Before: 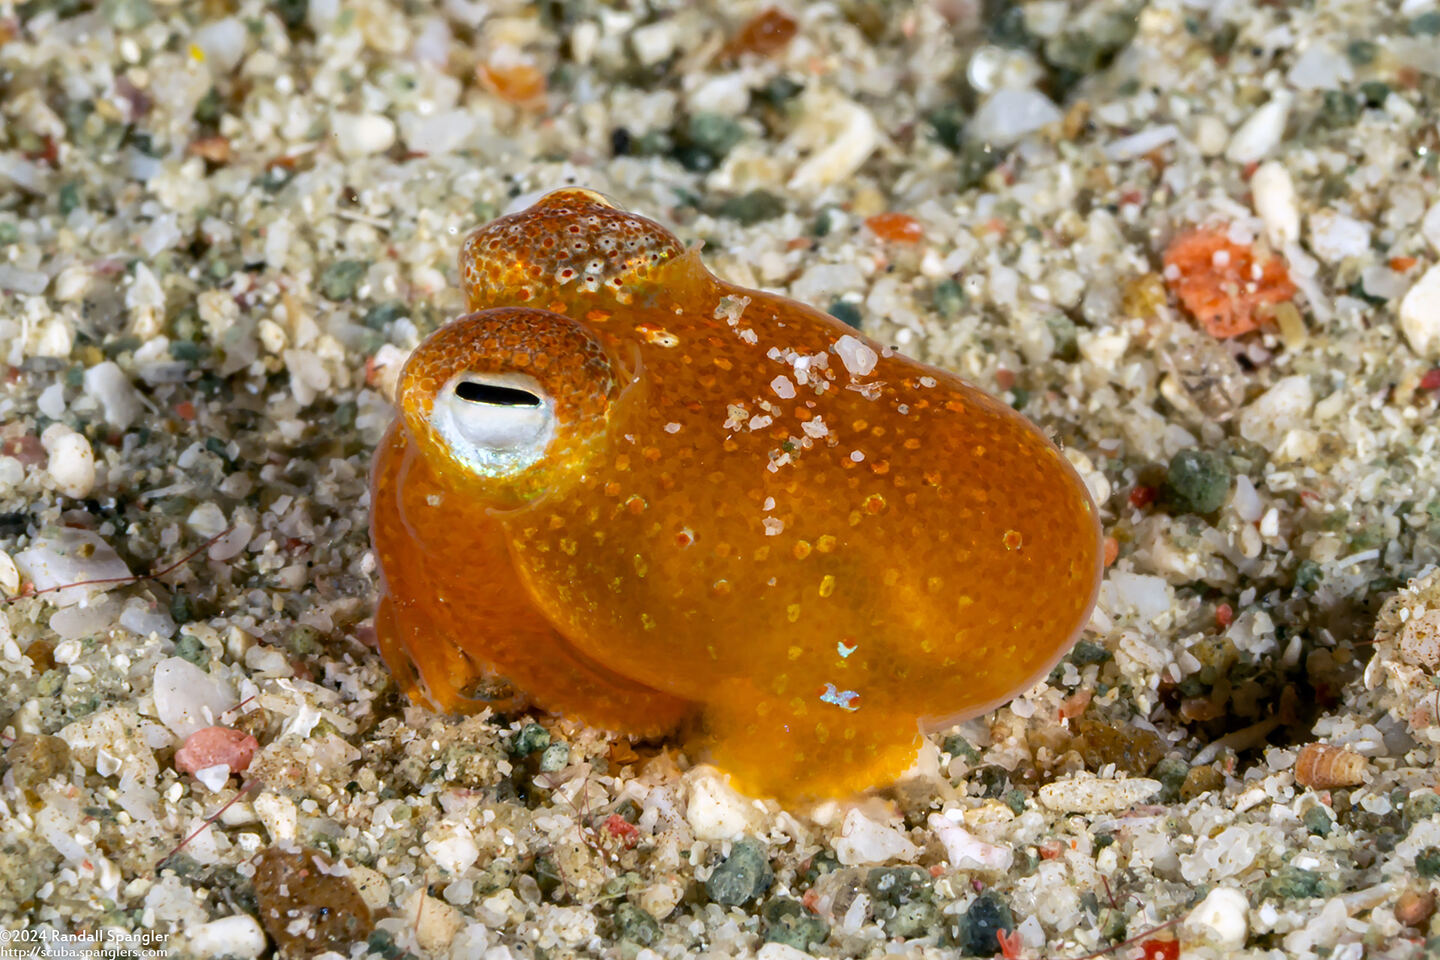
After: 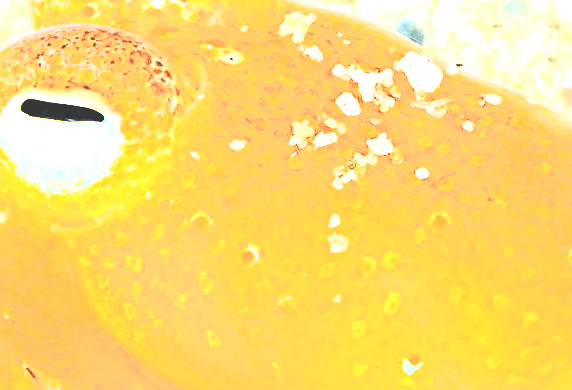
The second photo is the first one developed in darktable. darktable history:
local contrast: detail 70%
base curve: curves: ch0 [(0, 0) (0.007, 0.004) (0.027, 0.03) (0.046, 0.07) (0.207, 0.54) (0.442, 0.872) (0.673, 0.972) (1, 1)]
sharpen: radius 4.909
crop: left 30.233%, top 29.495%, right 30.037%, bottom 29.635%
exposure: black level correction 0, exposure 0.949 EV, compensate highlight preservation false
shadows and highlights: shadows -11.78, white point adjustment 3.89, highlights 26.92
contrast brightness saturation: contrast 0.378, brightness 0.521
color correction: highlights a* -0.131, highlights b* -5.46, shadows a* -0.143, shadows b* -0.143
